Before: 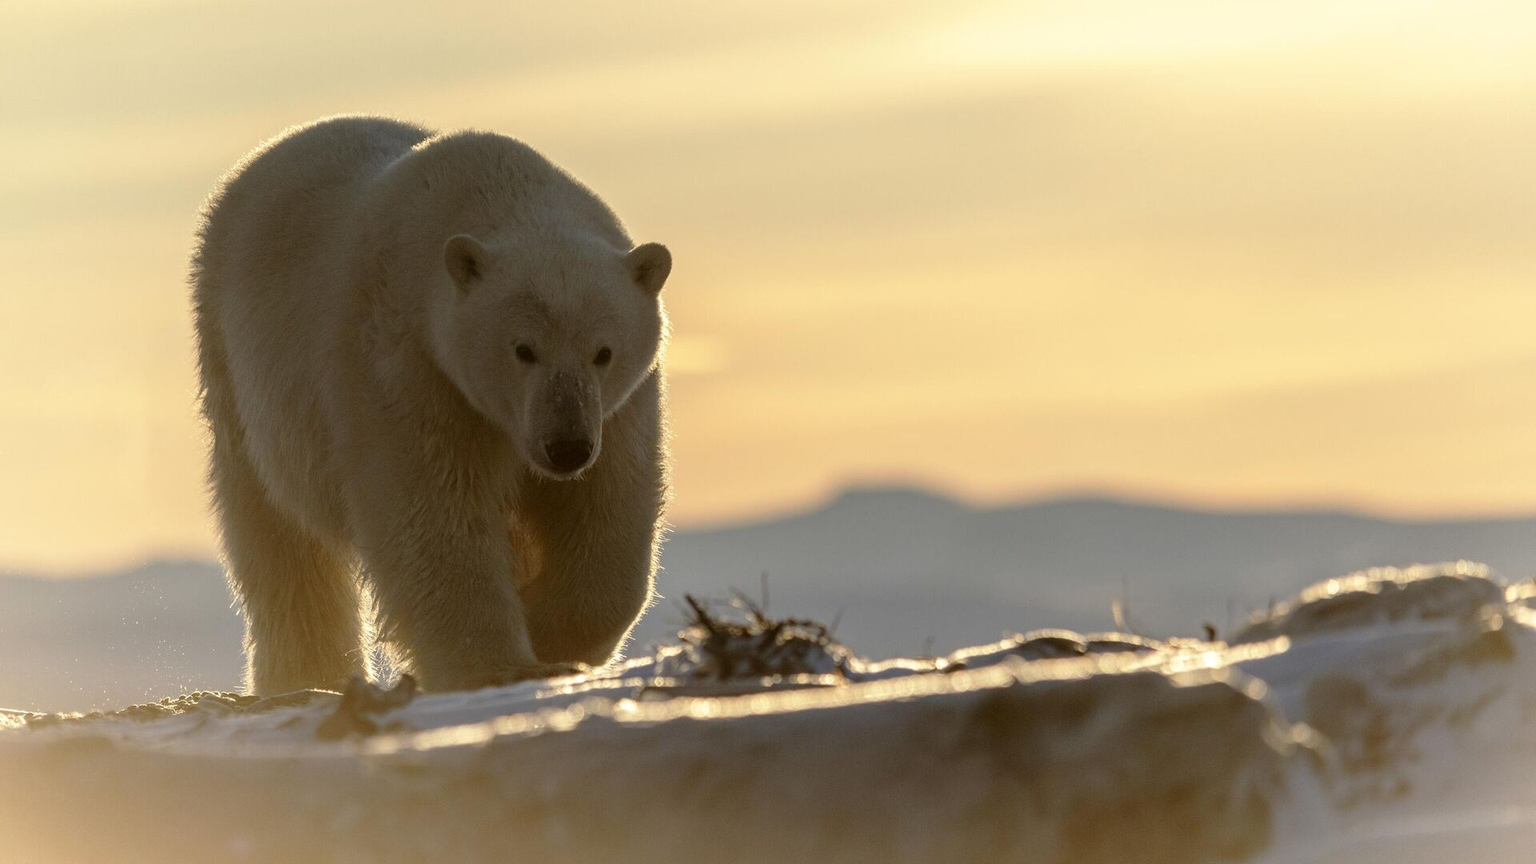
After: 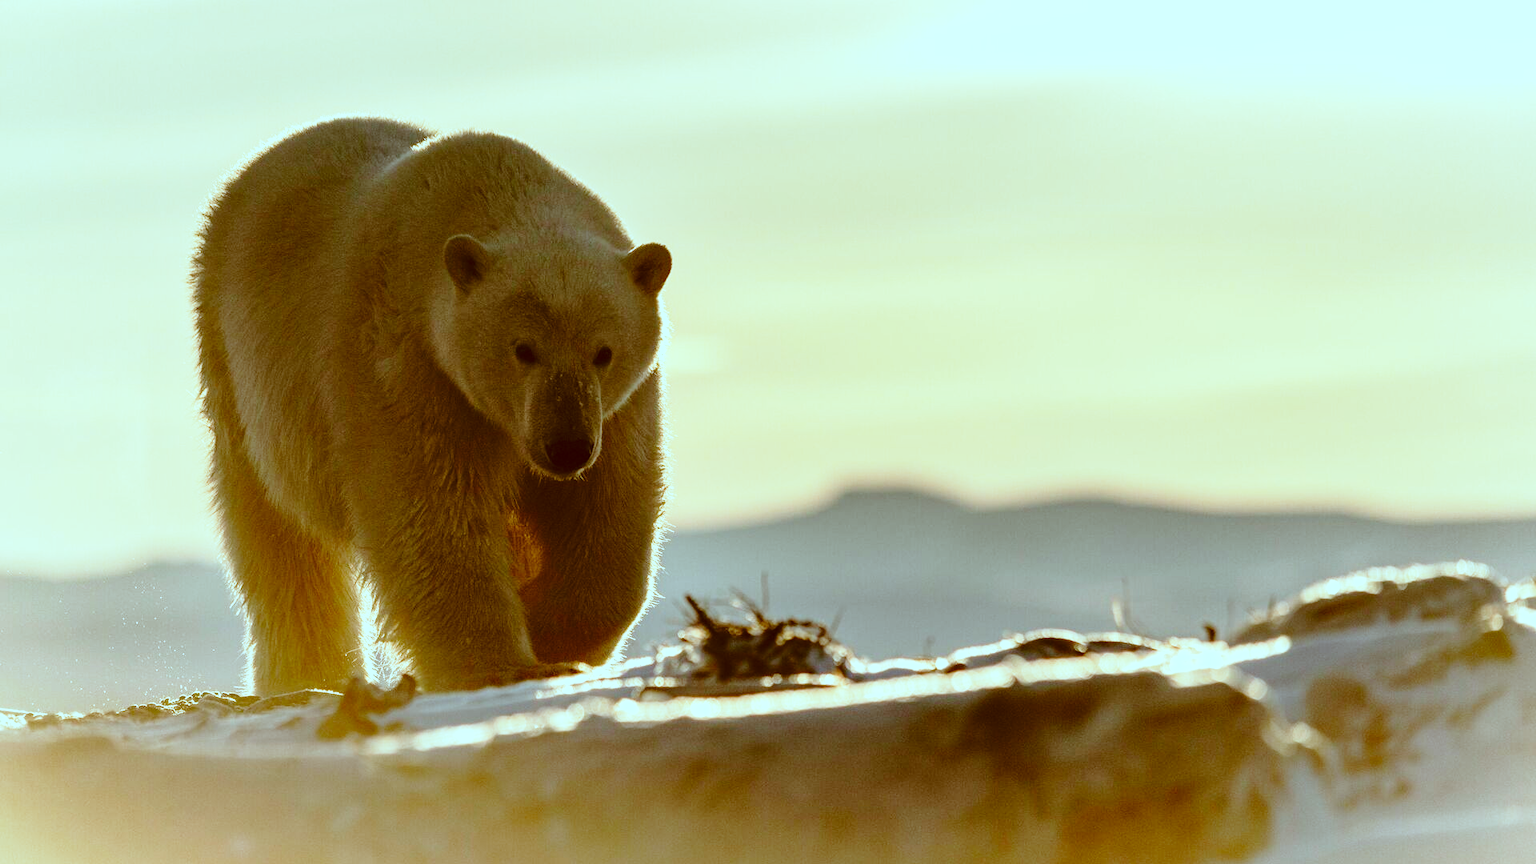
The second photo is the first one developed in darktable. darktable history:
base curve: curves: ch0 [(0, 0) (0.04, 0.03) (0.133, 0.232) (0.448, 0.748) (0.843, 0.968) (1, 1)], preserve colors none
color correction: highlights a* -14.62, highlights b* -16.22, shadows a* 10.12, shadows b* 29.4
shadows and highlights: soften with gaussian
